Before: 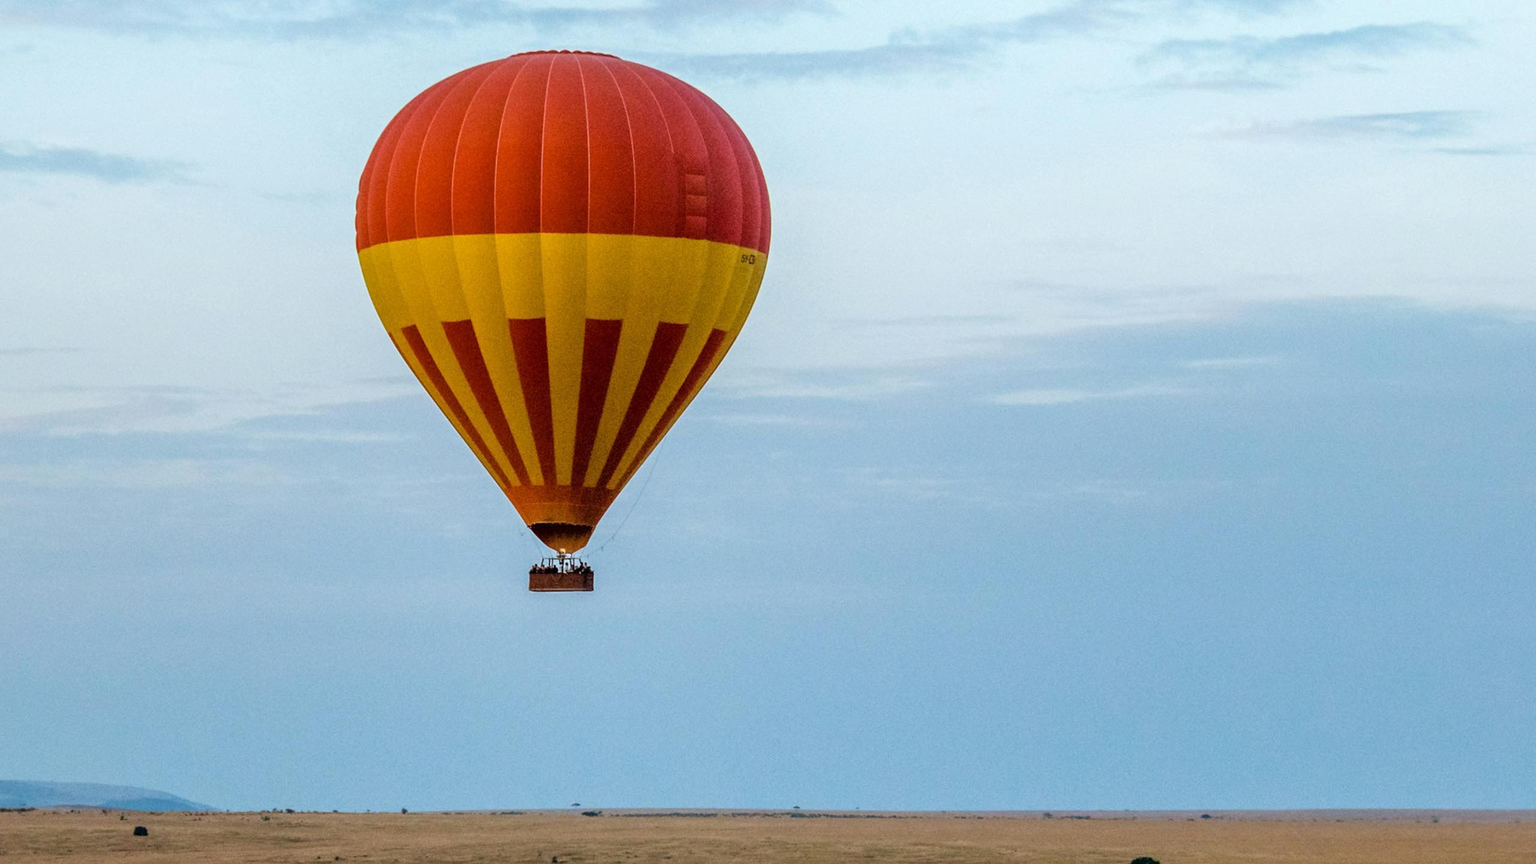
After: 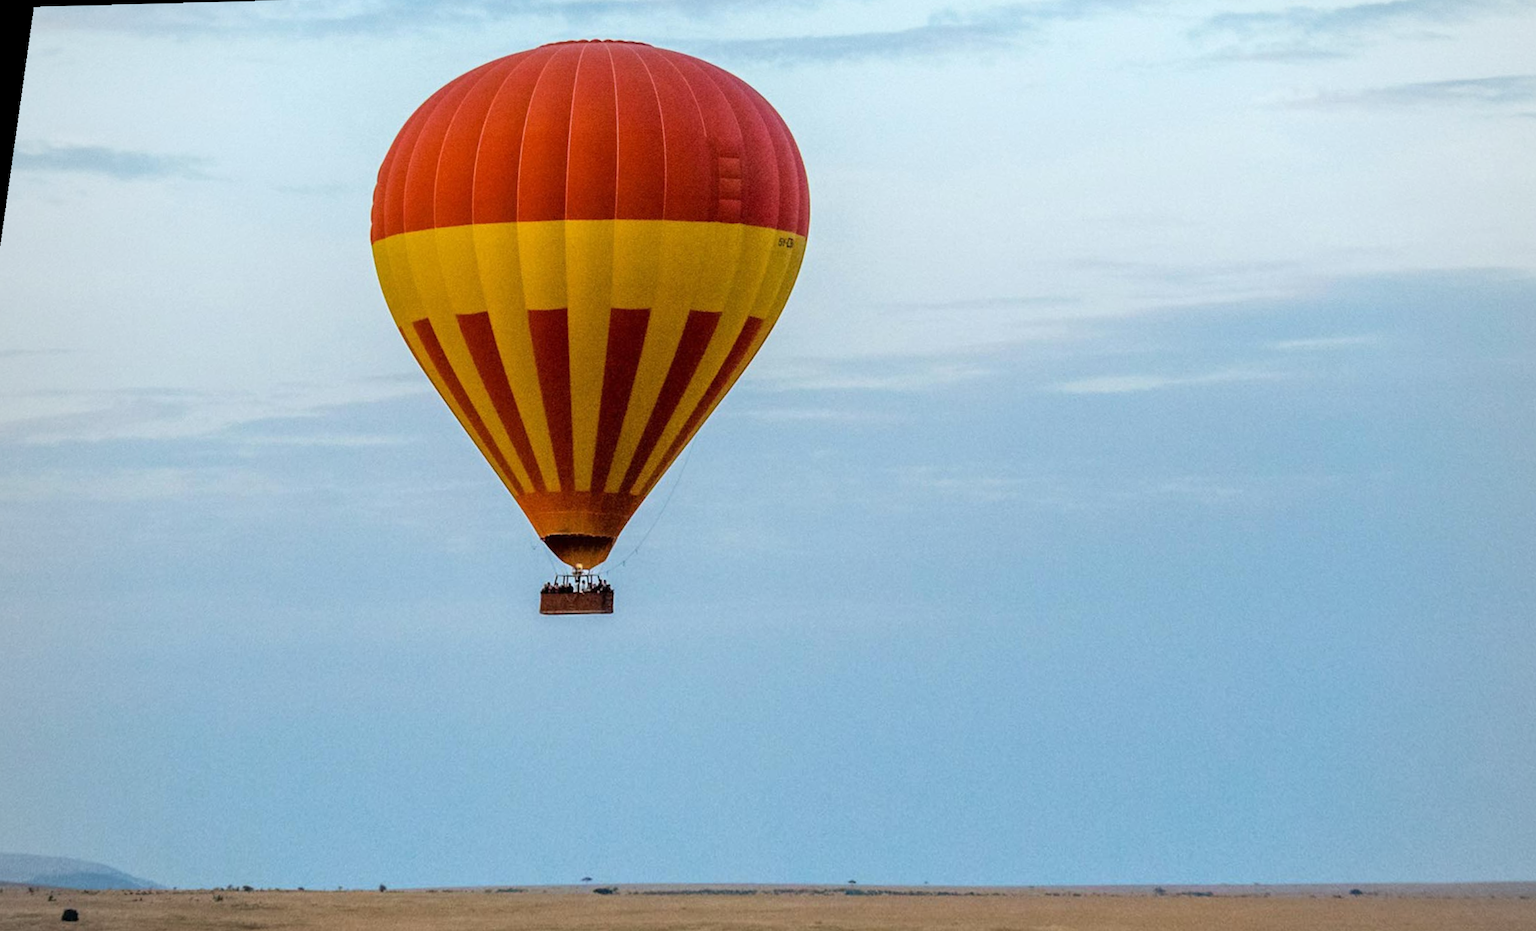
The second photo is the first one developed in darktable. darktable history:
rotate and perspective: rotation 0.128°, lens shift (vertical) -0.181, lens shift (horizontal) -0.044, shear 0.001, automatic cropping off
vignetting: brightness -0.167
crop and rotate: angle 1°, left 4.281%, top 0.642%, right 11.383%, bottom 2.486%
